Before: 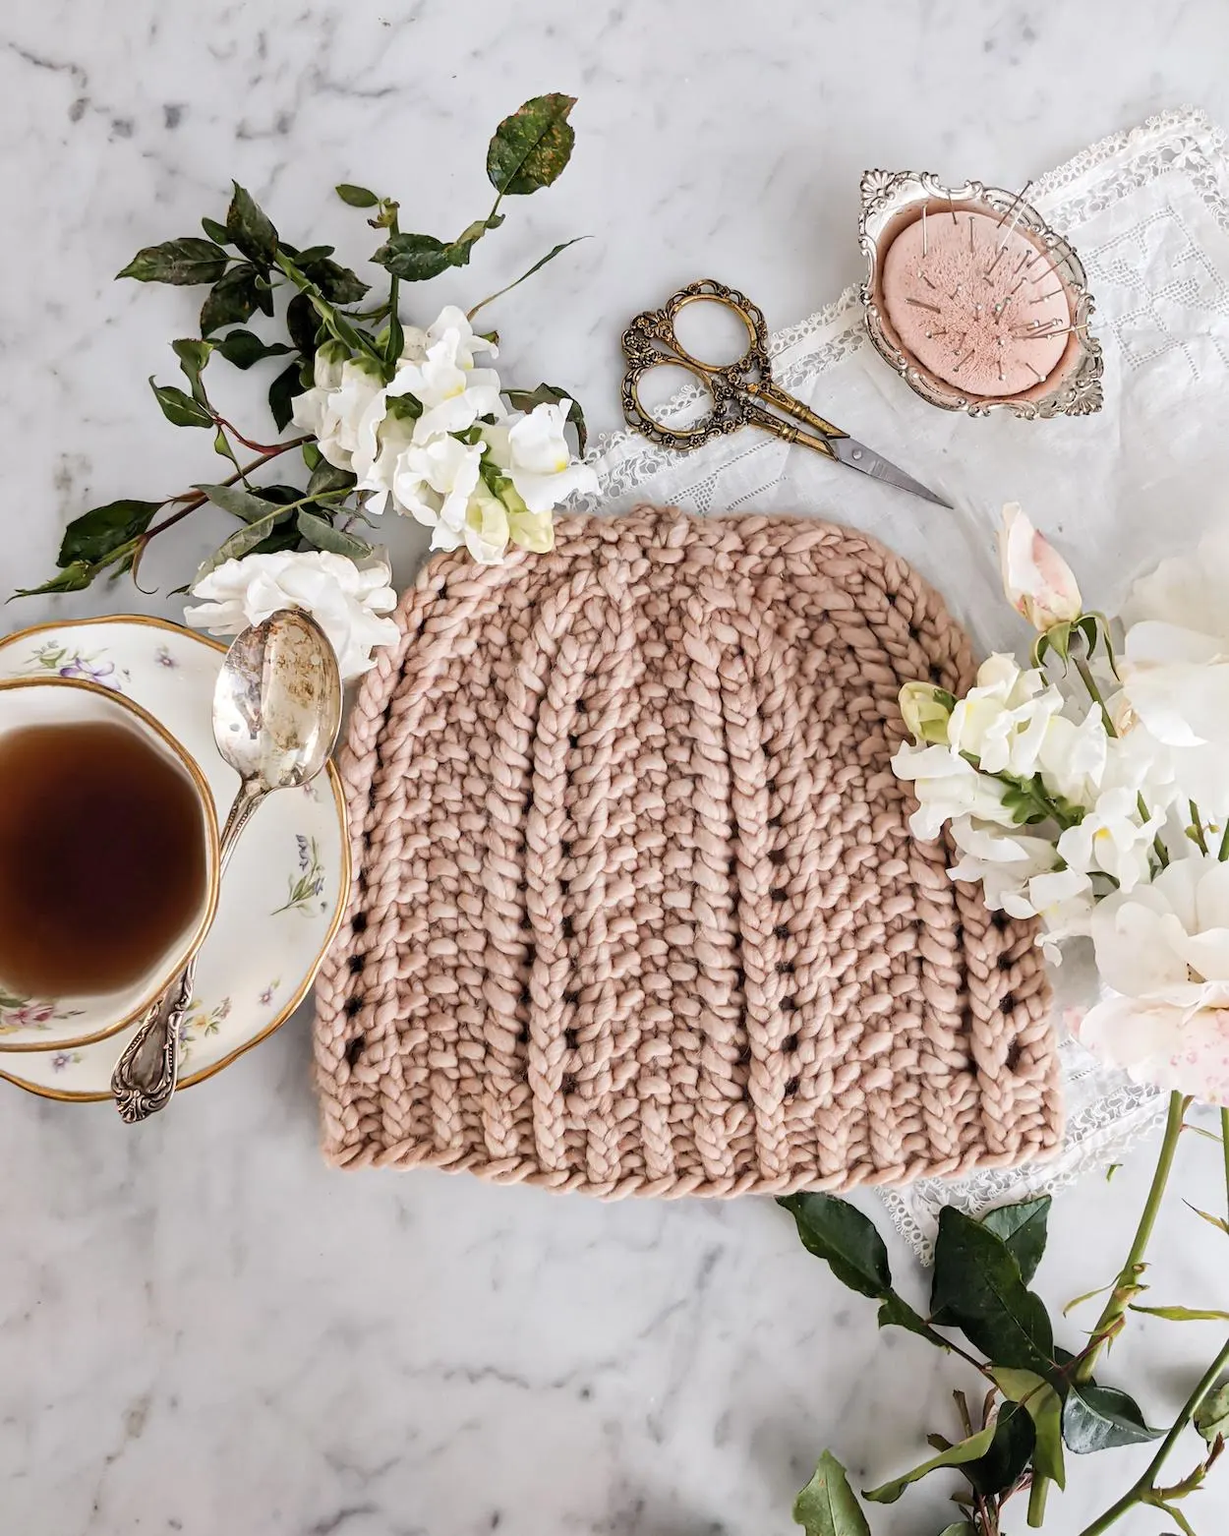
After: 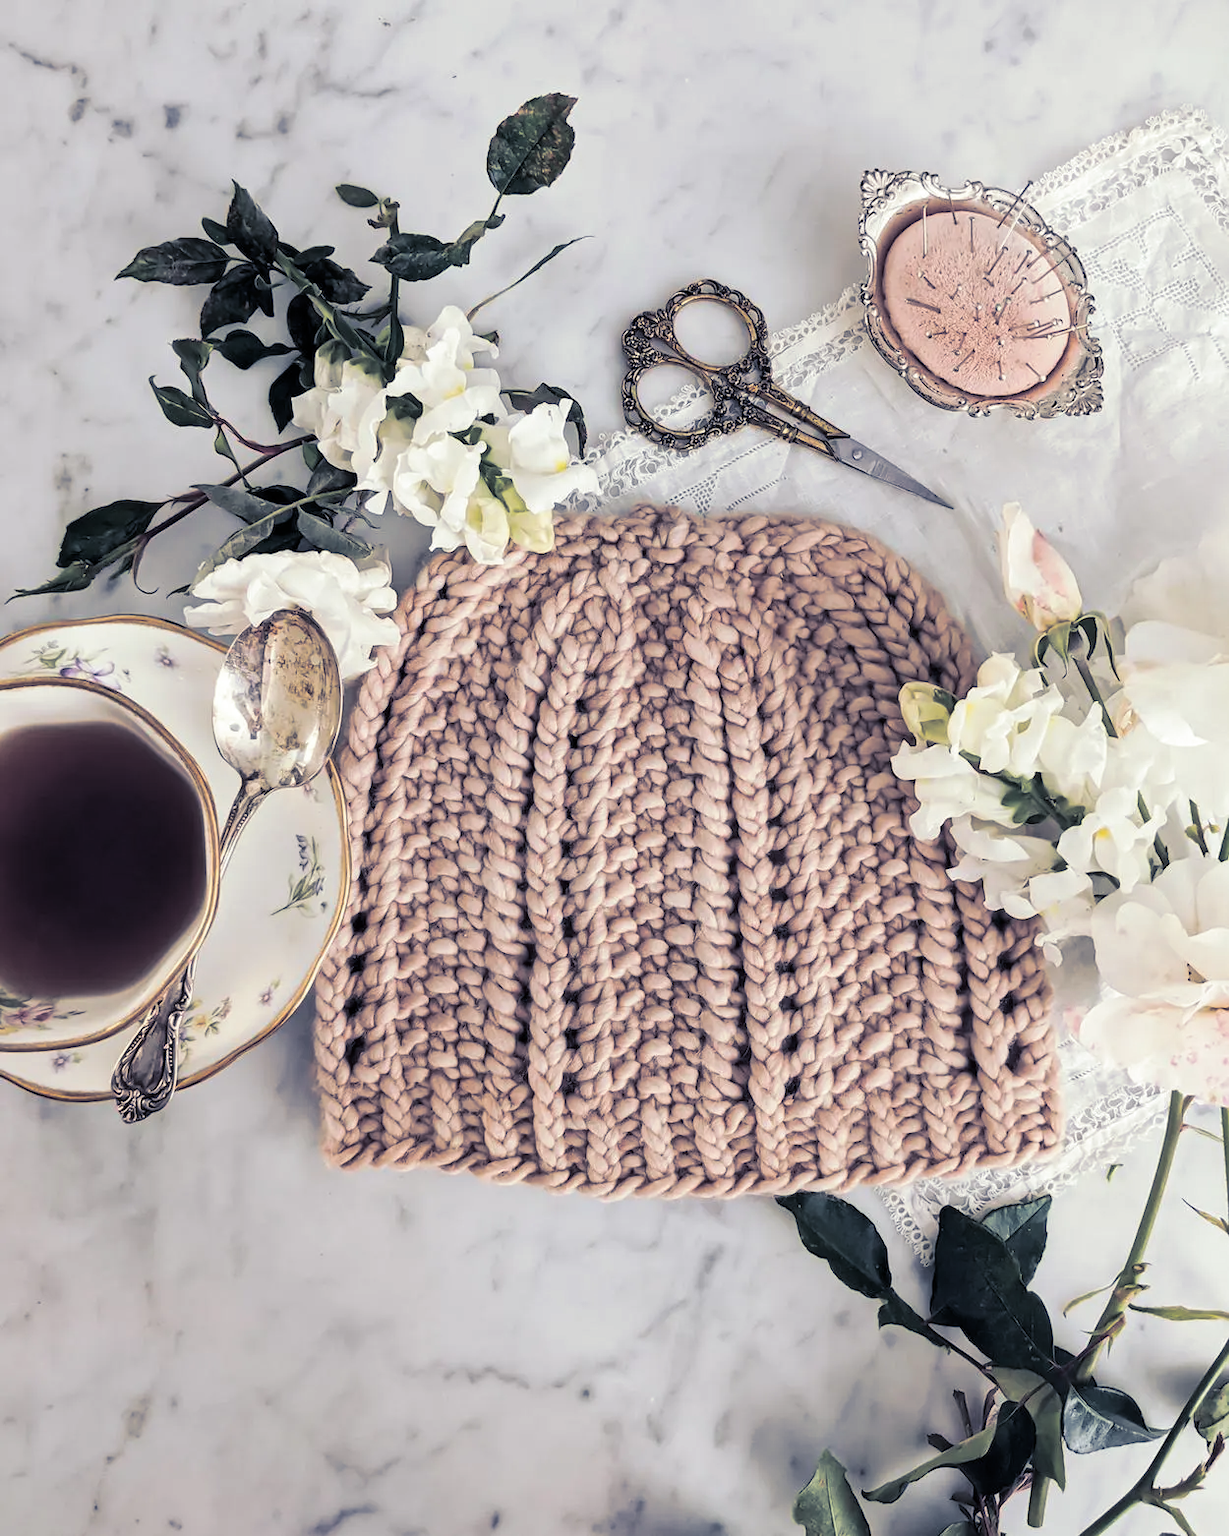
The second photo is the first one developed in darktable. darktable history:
split-toning: shadows › hue 230.4°
rotate and perspective: automatic cropping original format, crop left 0, crop top 0
